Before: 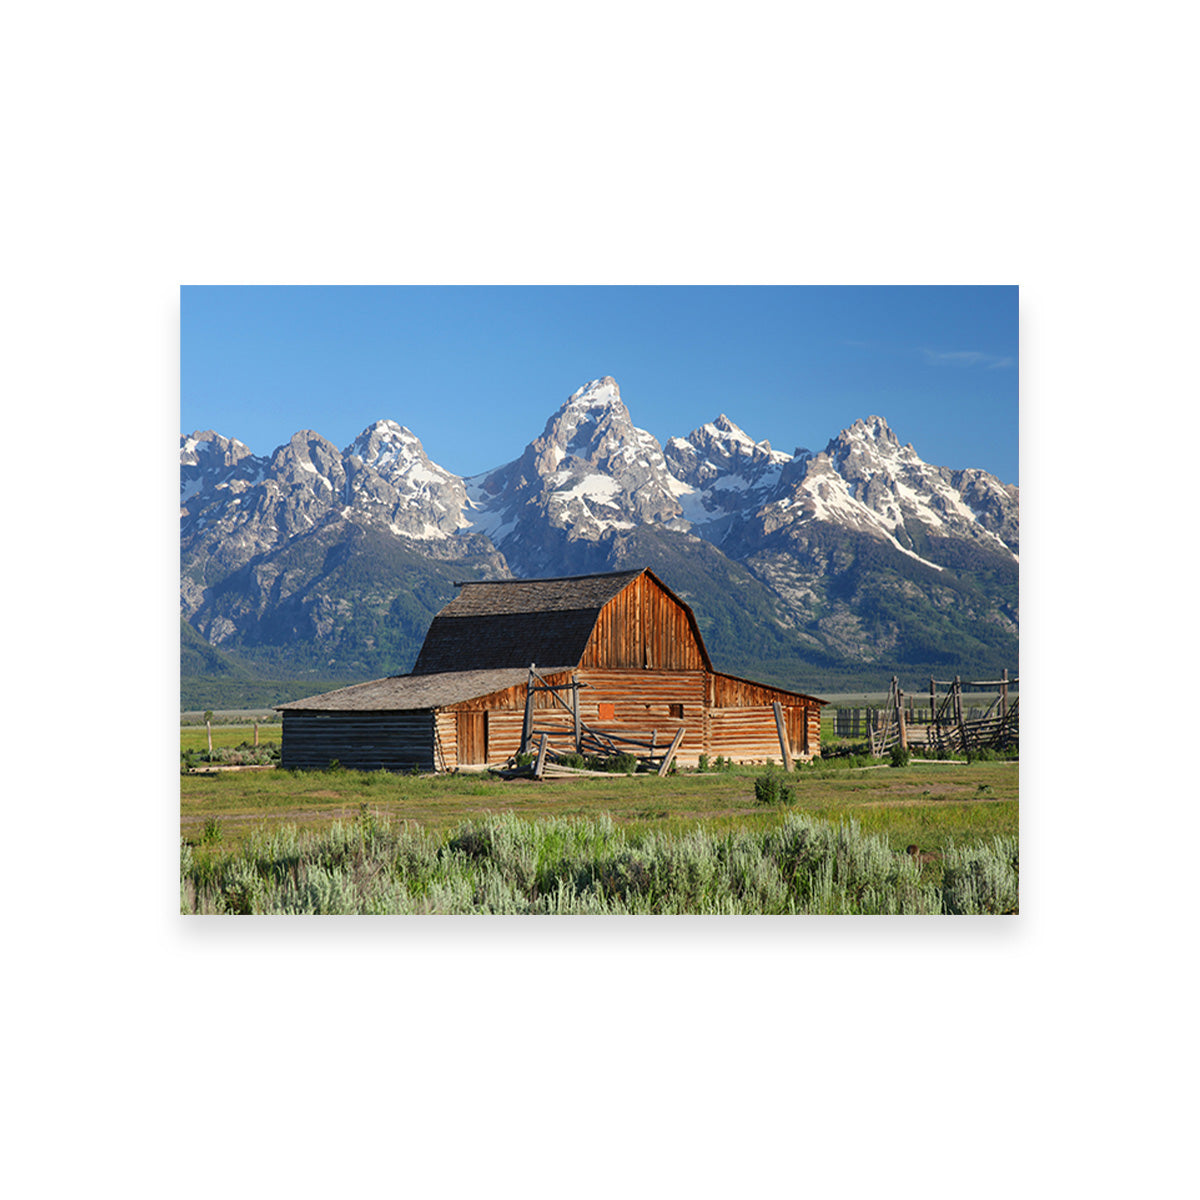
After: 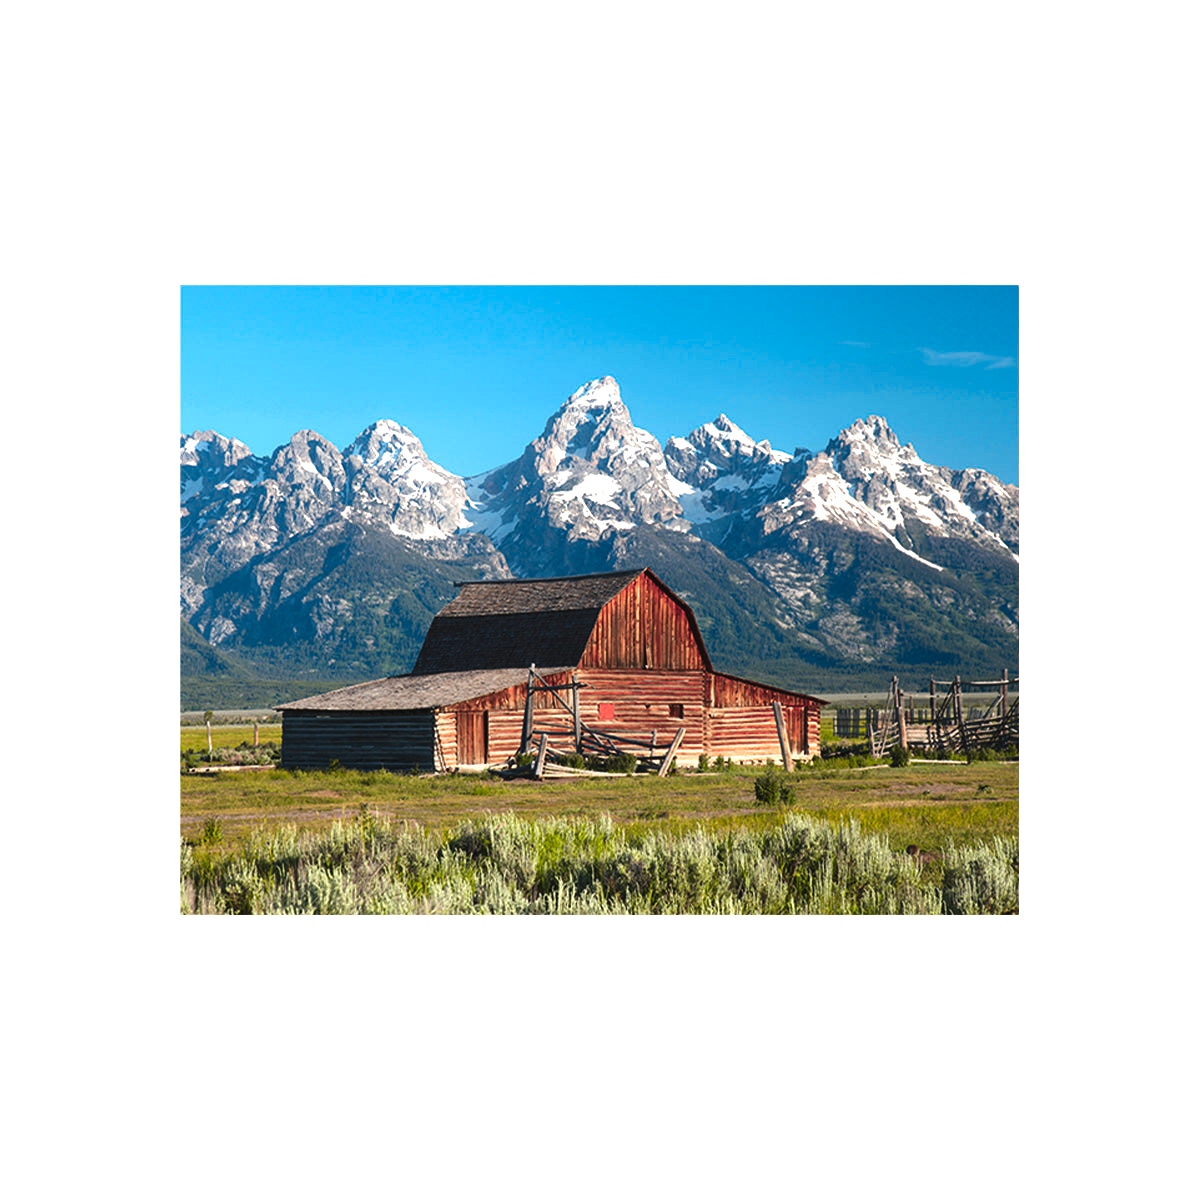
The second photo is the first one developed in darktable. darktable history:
color balance rgb: shadows lift › luminance -20.266%, global offset › luminance 0.491%, global offset › hue 169.31°, perceptual saturation grading › global saturation 8.422%, perceptual saturation grading › shadows 4.687%, hue shift -12.17°, perceptual brilliance grading › global brilliance -4.821%, perceptual brilliance grading › highlights 24.527%, perceptual brilliance grading › mid-tones 7.137%, perceptual brilliance grading › shadows -4.99%
